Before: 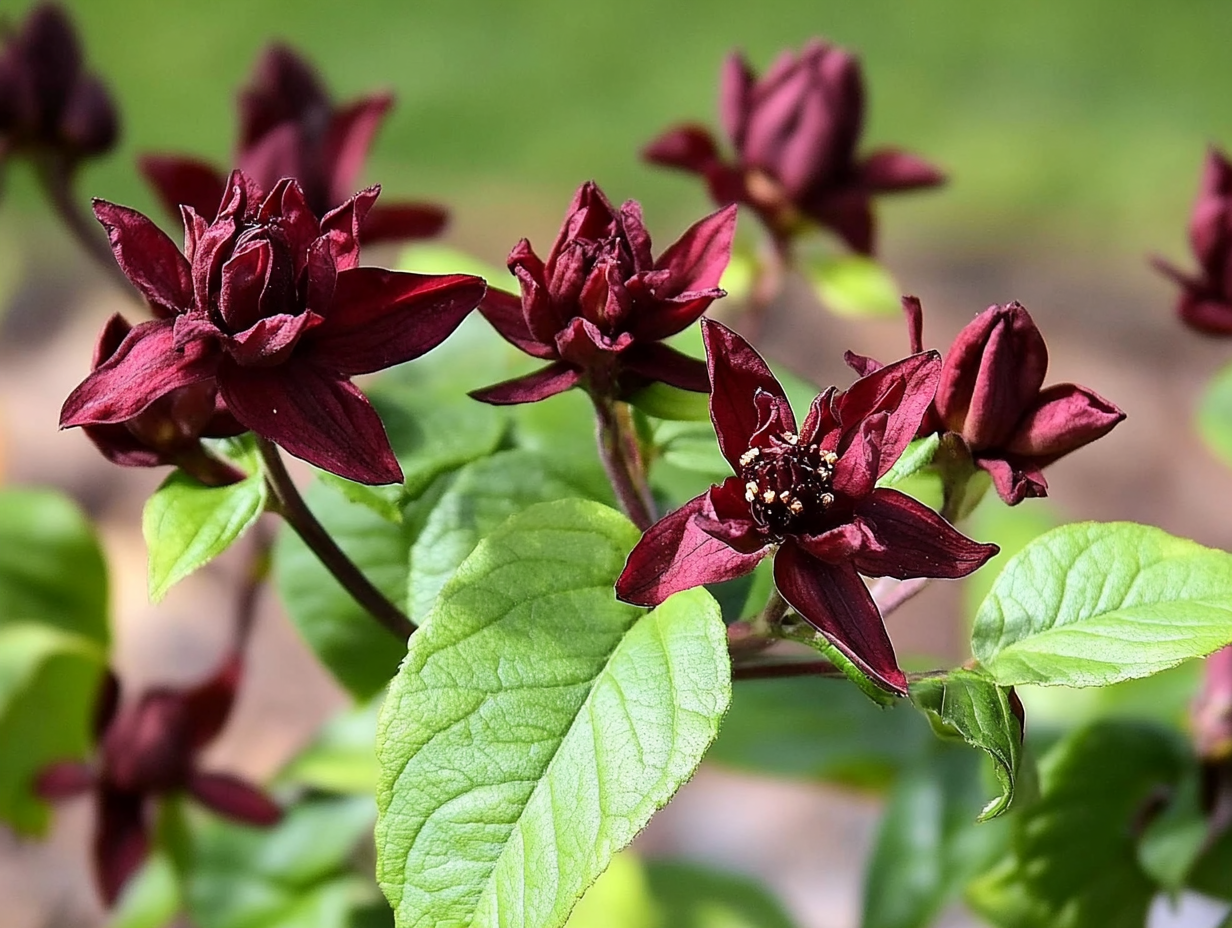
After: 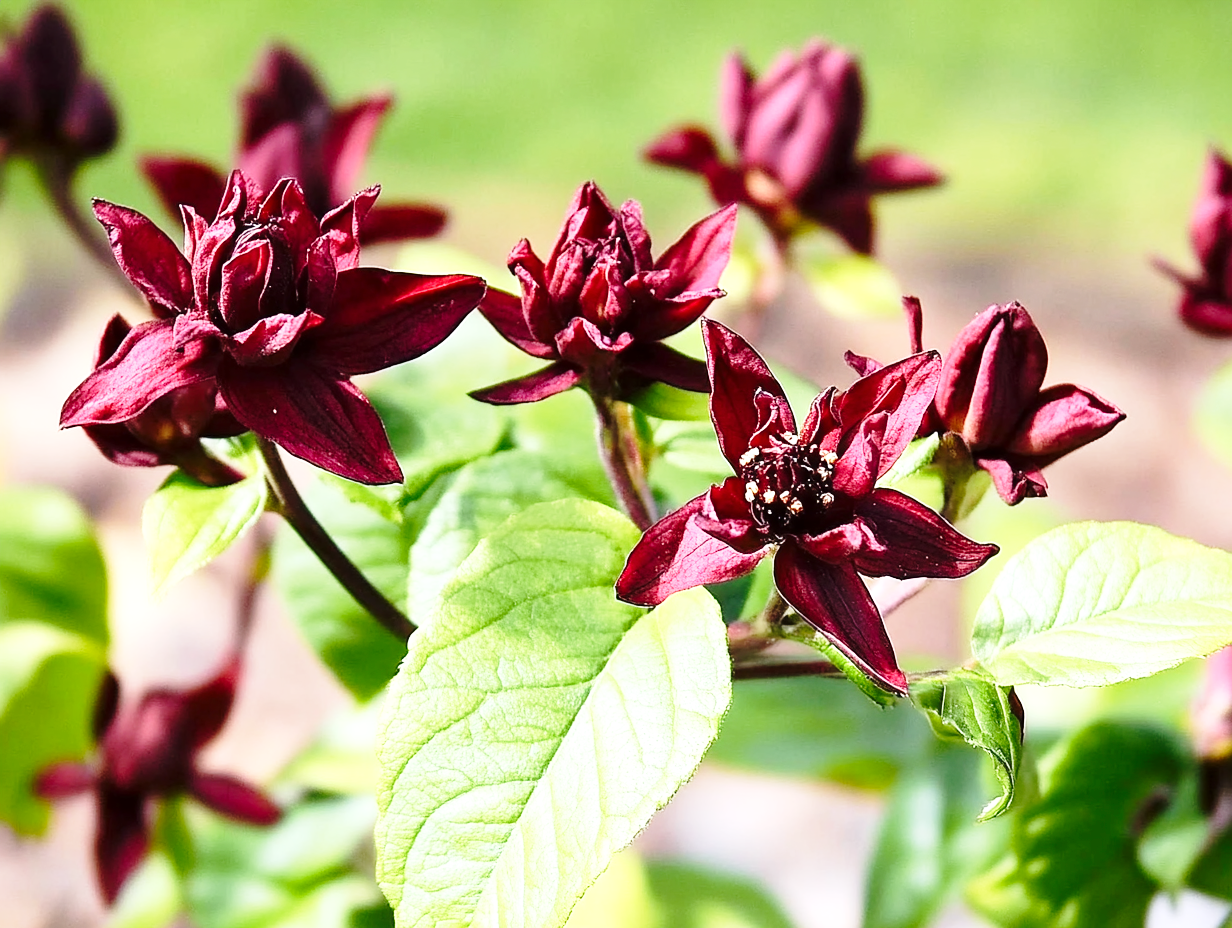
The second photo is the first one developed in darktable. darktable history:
exposure: exposure 0.496 EV, compensate highlight preservation false
base curve: curves: ch0 [(0, 0) (0.028, 0.03) (0.121, 0.232) (0.46, 0.748) (0.859, 0.968) (1, 1)], preserve colors none
